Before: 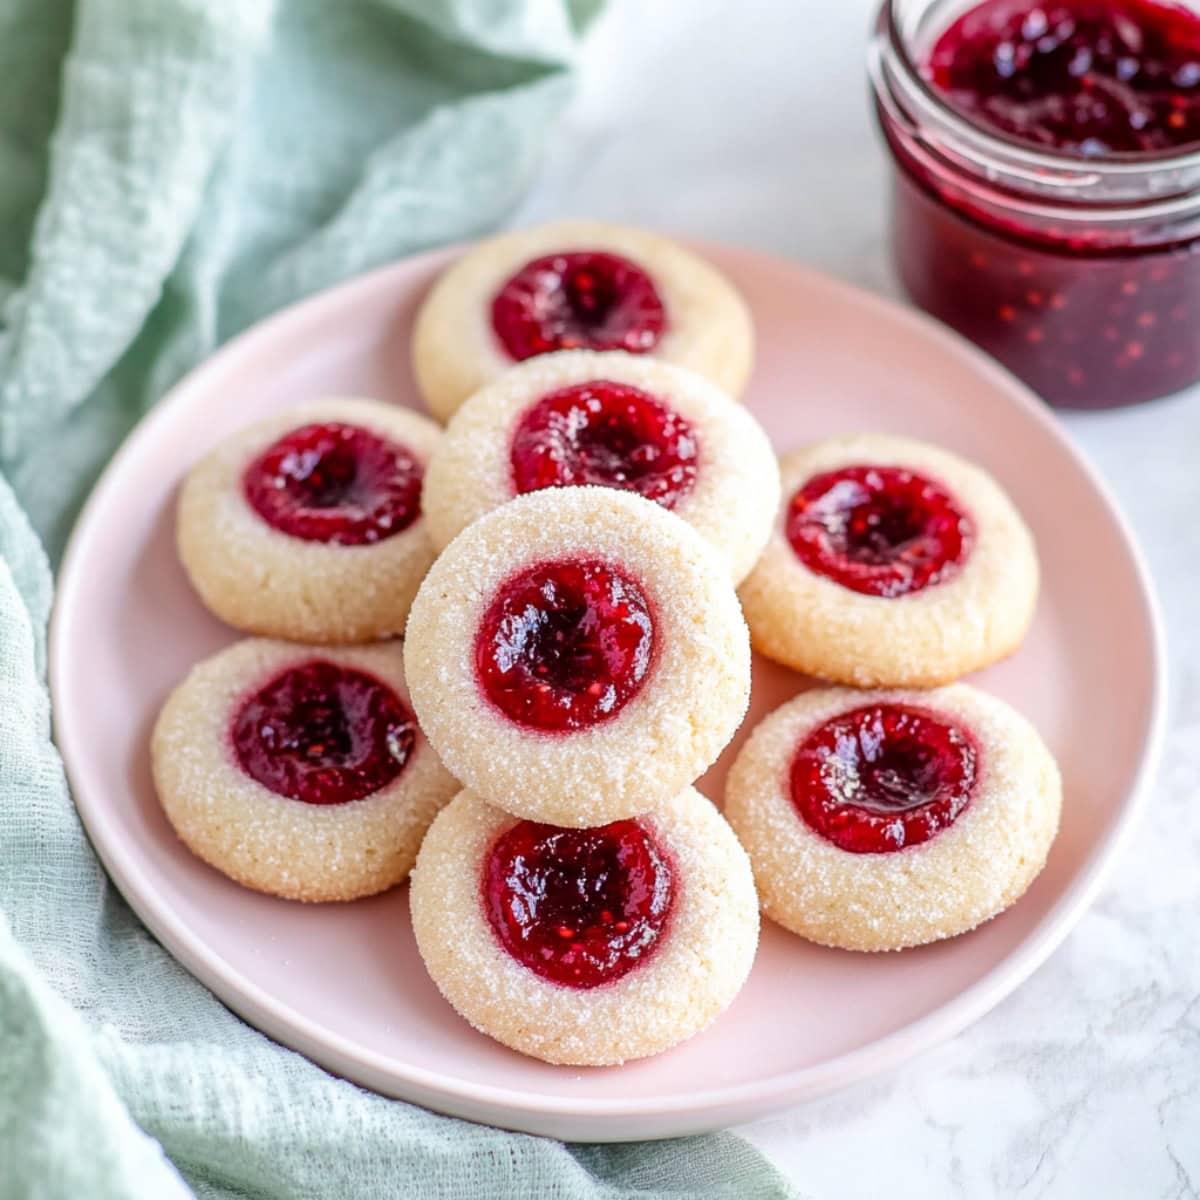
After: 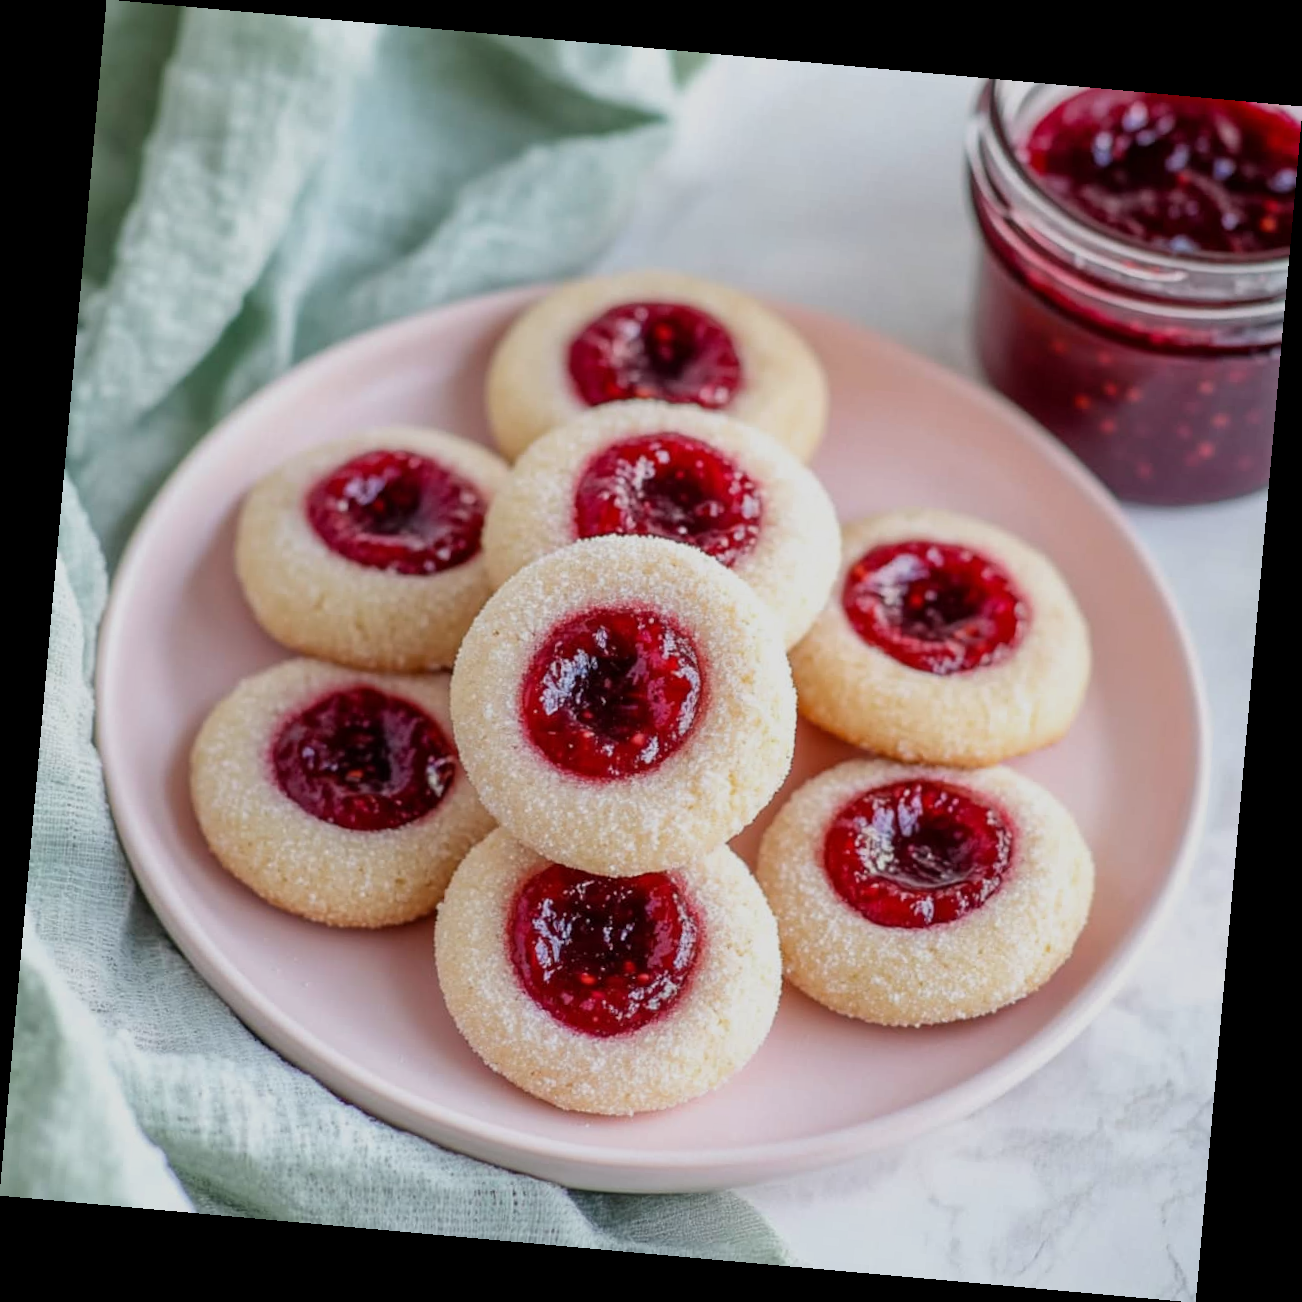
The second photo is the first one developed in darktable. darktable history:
rotate and perspective: rotation 5.12°, automatic cropping off
exposure: exposure -0.462 EV, compensate highlight preservation false
